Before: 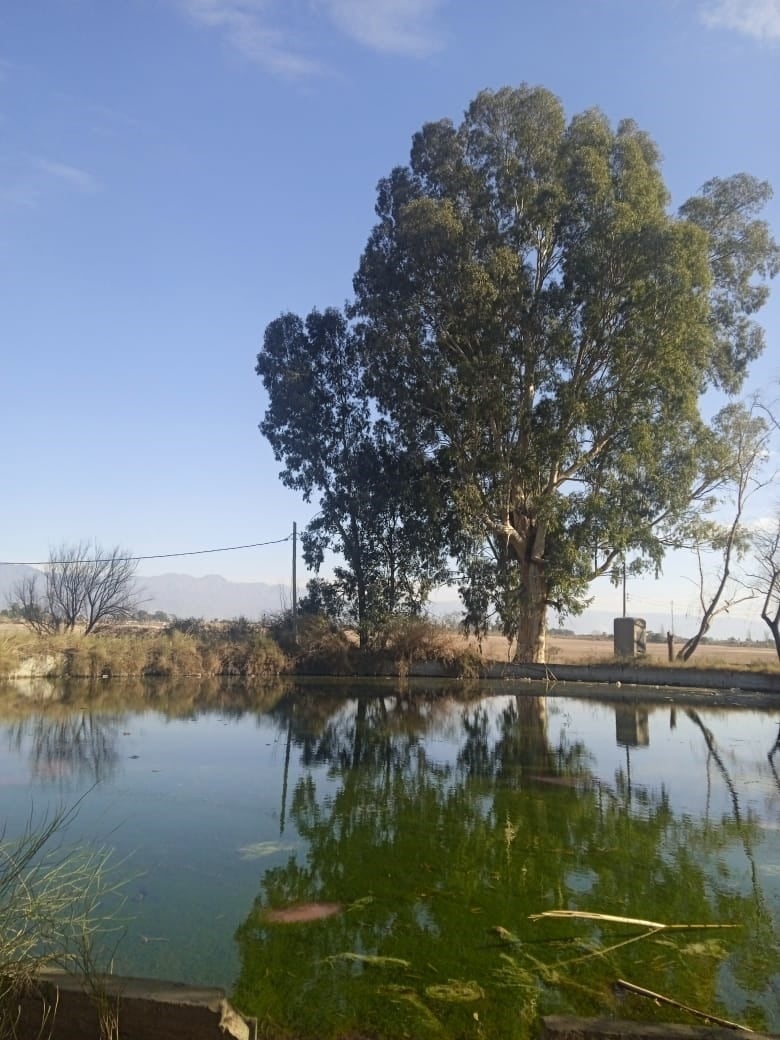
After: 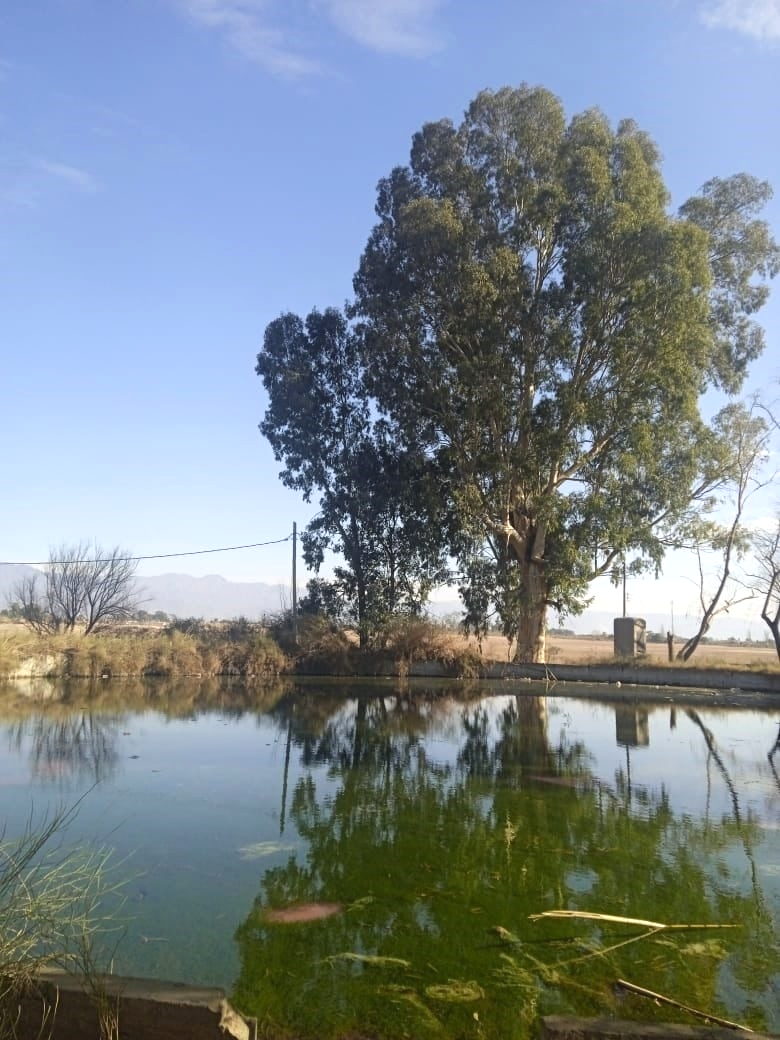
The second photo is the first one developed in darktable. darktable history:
exposure: black level correction 0, exposure 0.3 EV, compensate exposure bias true, compensate highlight preservation false
